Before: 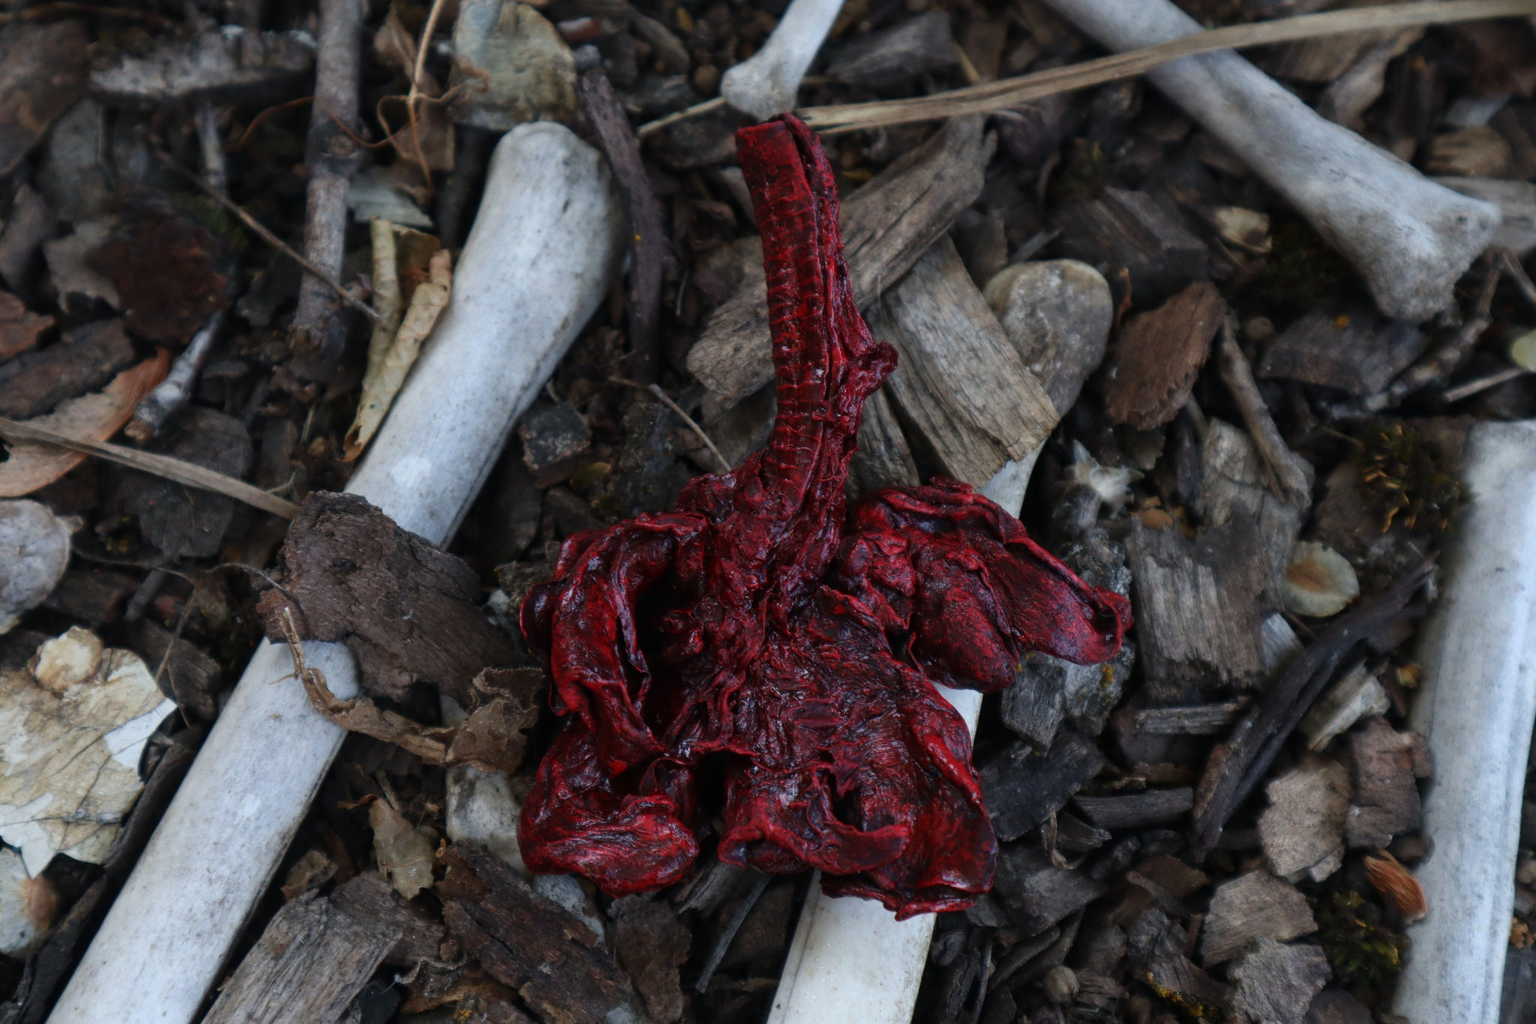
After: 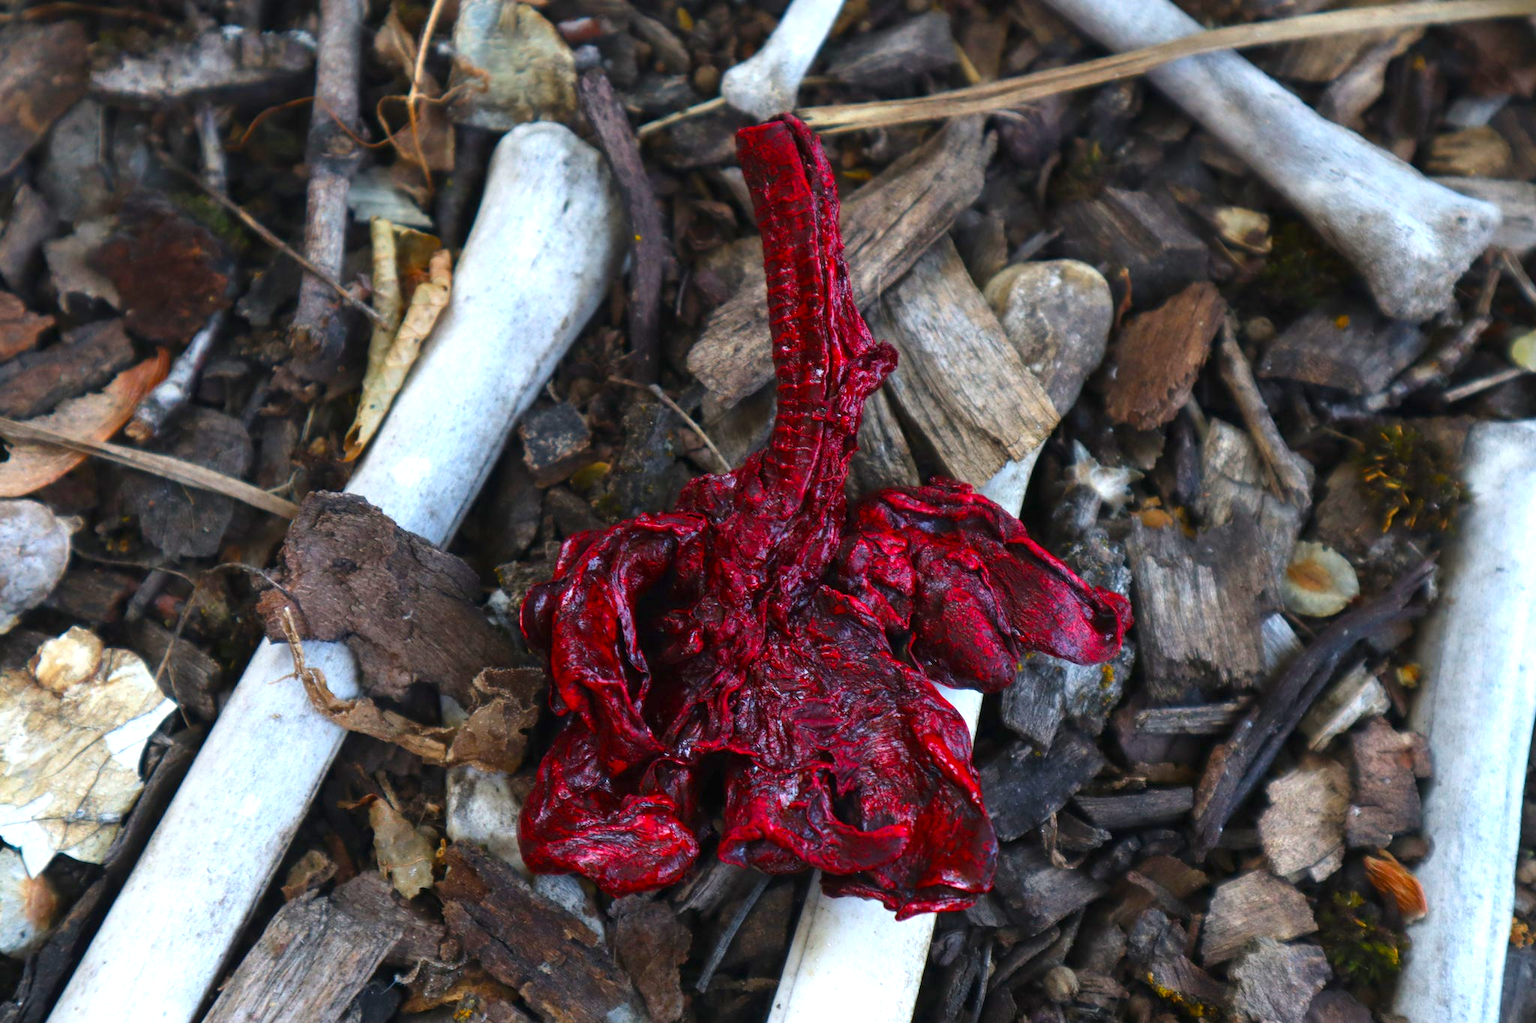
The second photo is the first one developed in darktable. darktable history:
color balance rgb: linear chroma grading › global chroma 15%, perceptual saturation grading › global saturation 30%
exposure: black level correction 0, exposure 1 EV, compensate exposure bias true, compensate highlight preservation false
